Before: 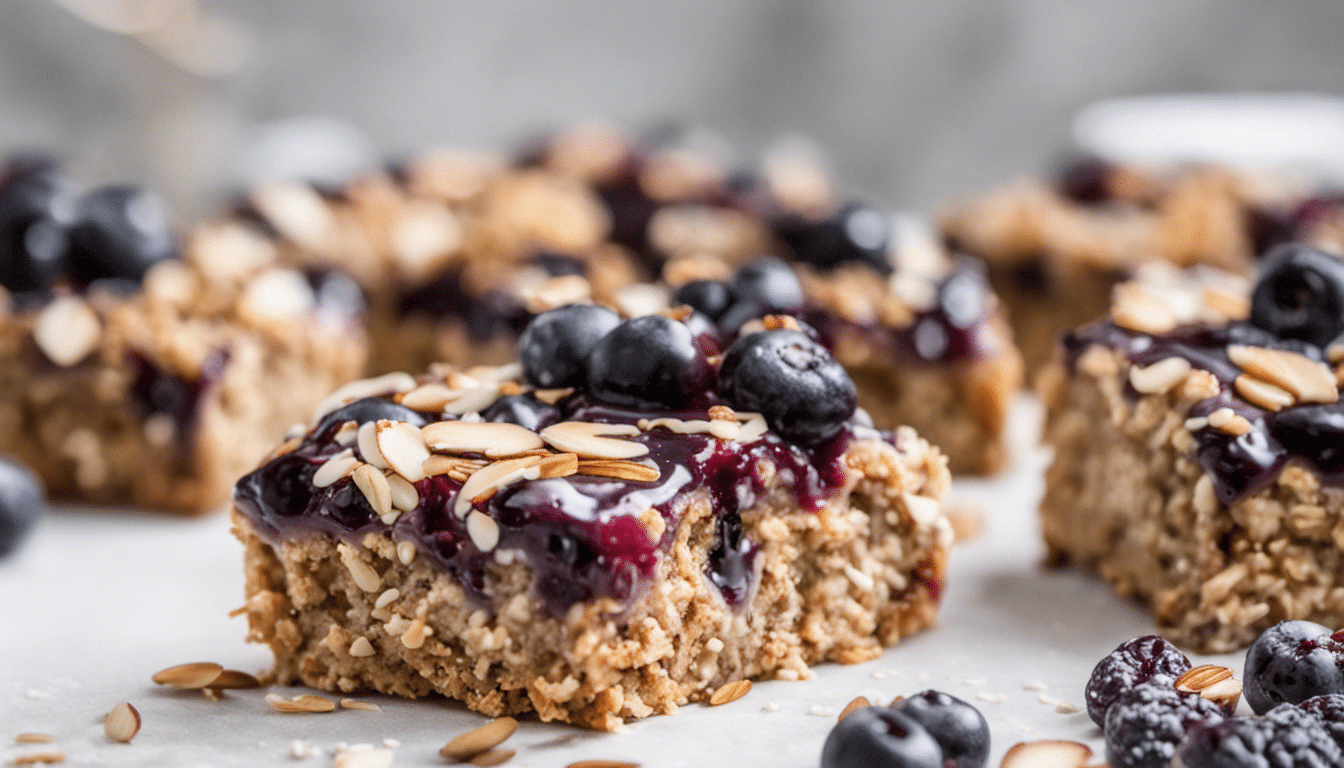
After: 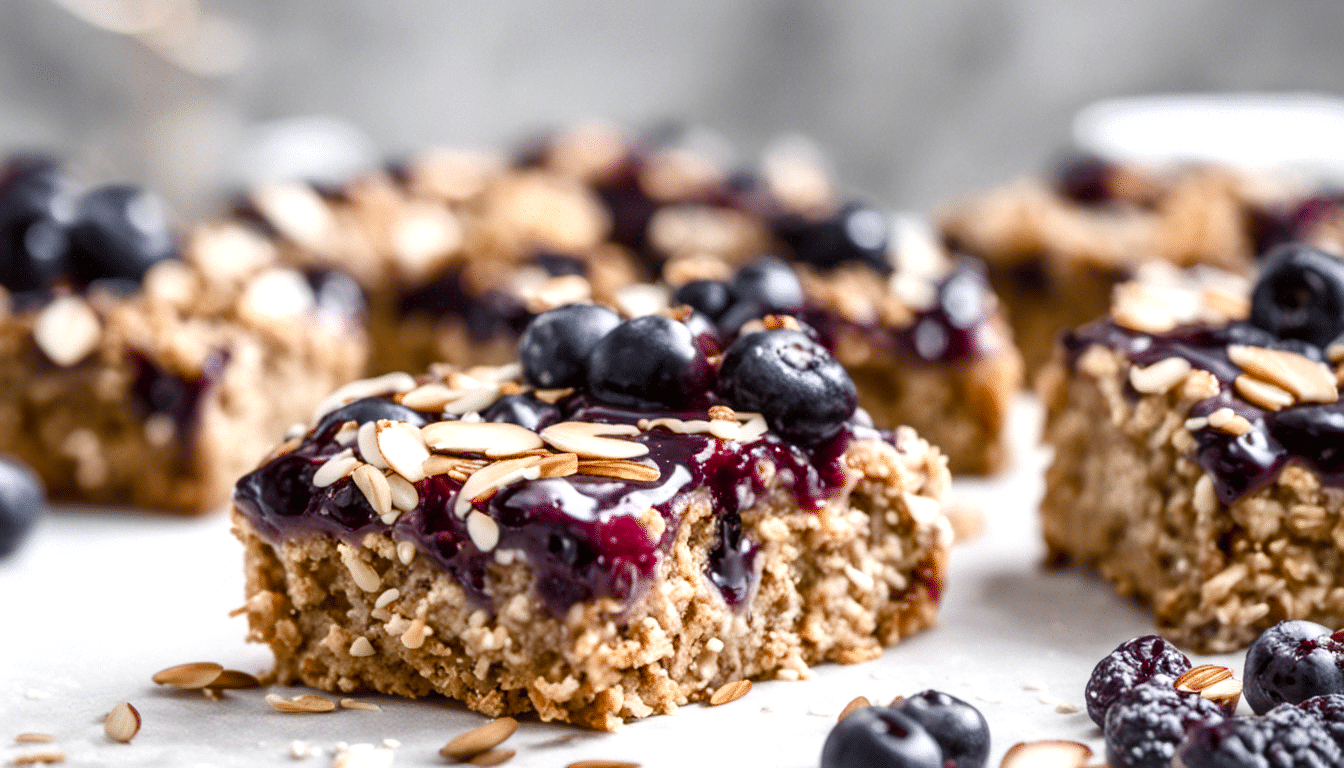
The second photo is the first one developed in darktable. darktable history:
color balance rgb: shadows lift › chroma 1.585%, shadows lift › hue 257.39°, perceptual saturation grading › global saturation 20%, perceptual saturation grading › highlights -50.345%, perceptual saturation grading › shadows 30.348%, perceptual brilliance grading › highlights 10.887%, perceptual brilliance grading › shadows -11.513%, global vibrance 20%
